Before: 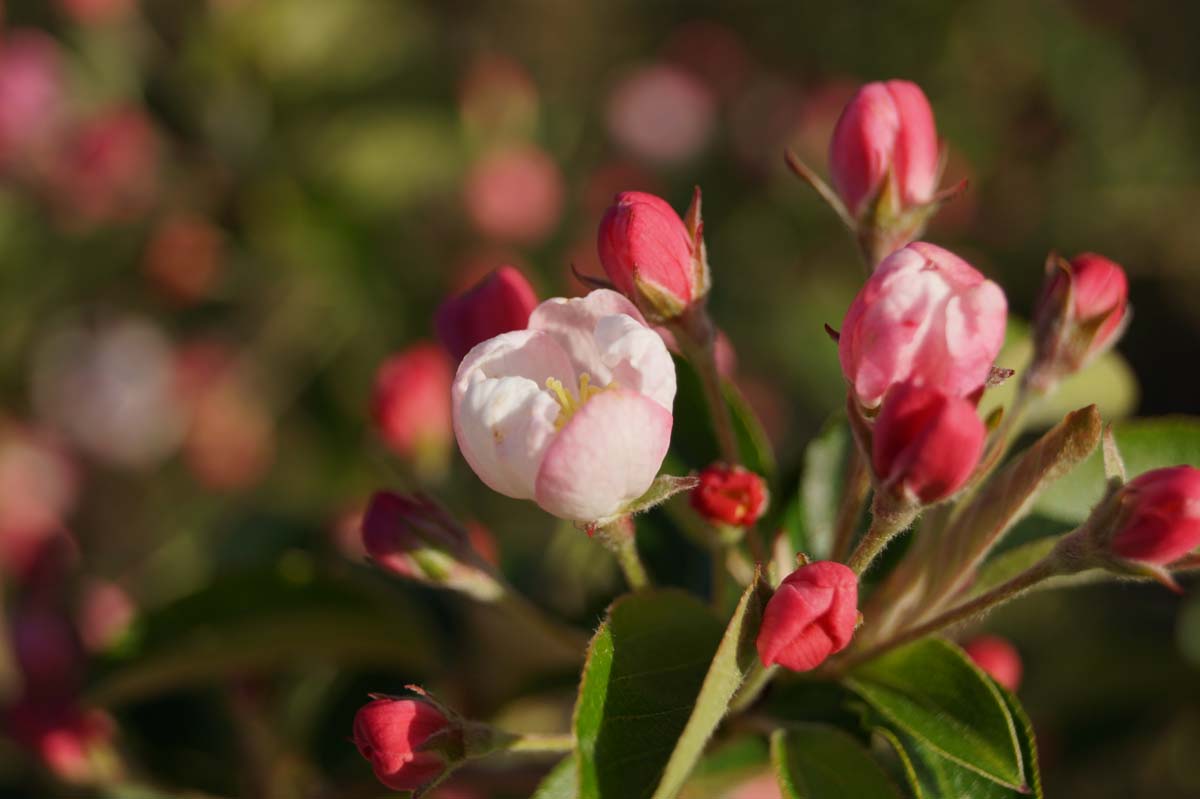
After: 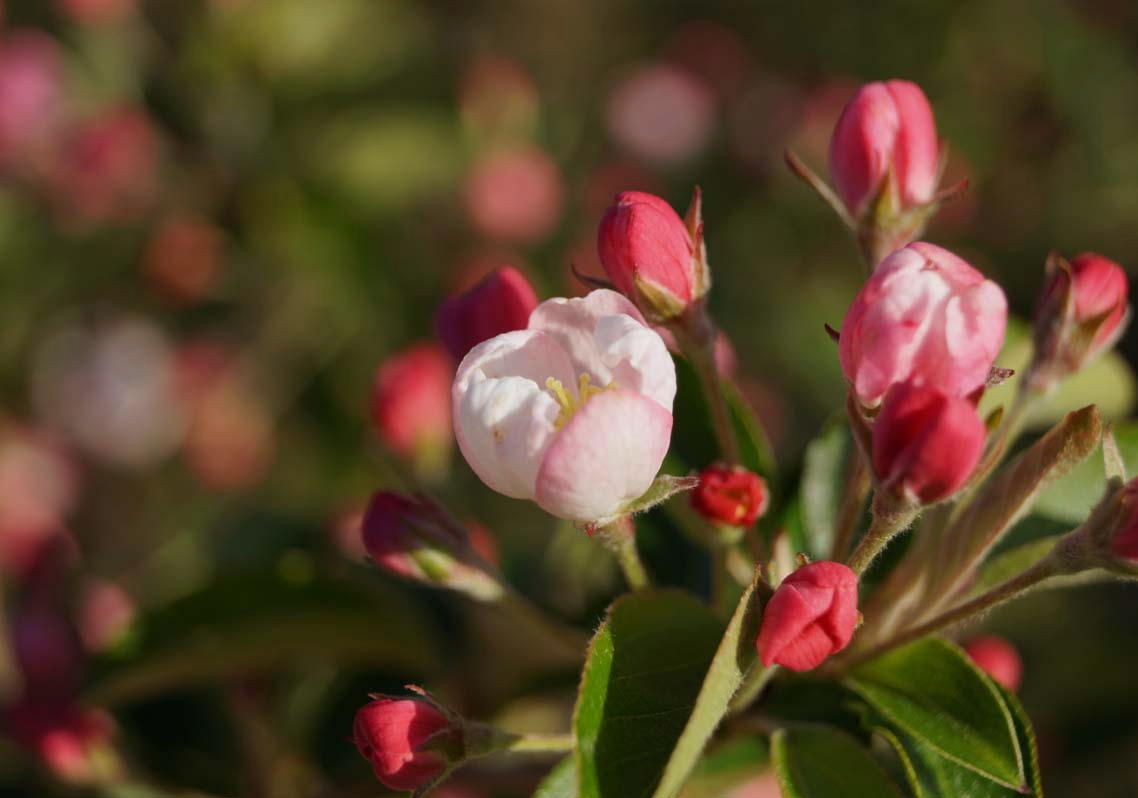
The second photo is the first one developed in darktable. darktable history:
white balance: red 0.982, blue 1.018
crop and rotate: right 5.167%
